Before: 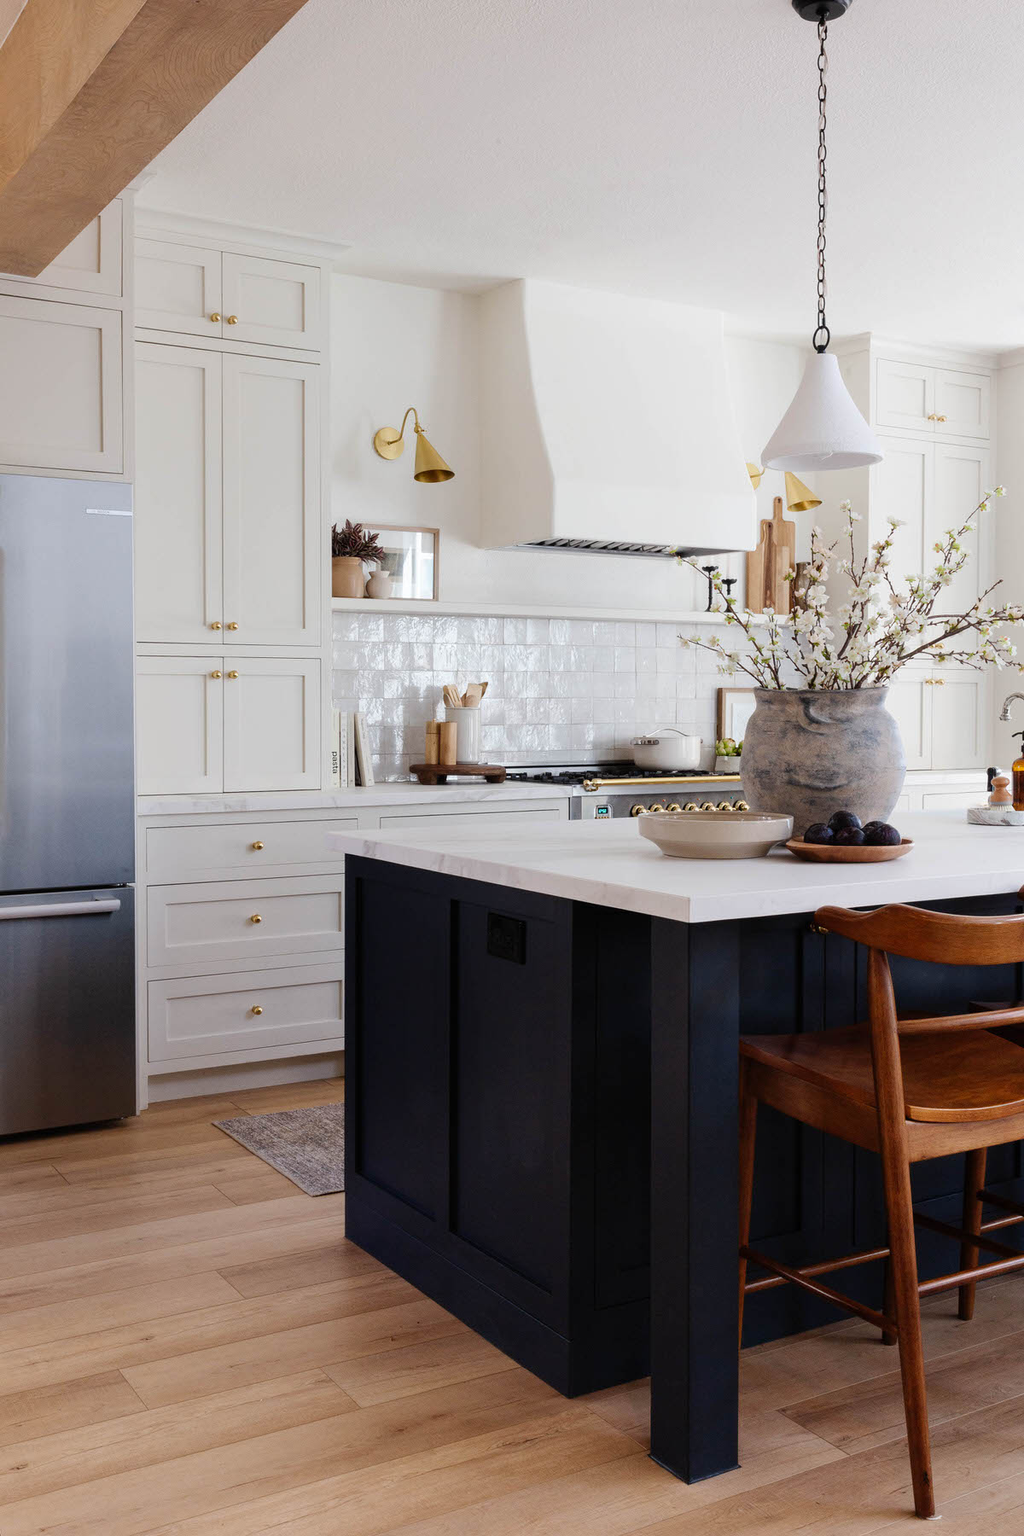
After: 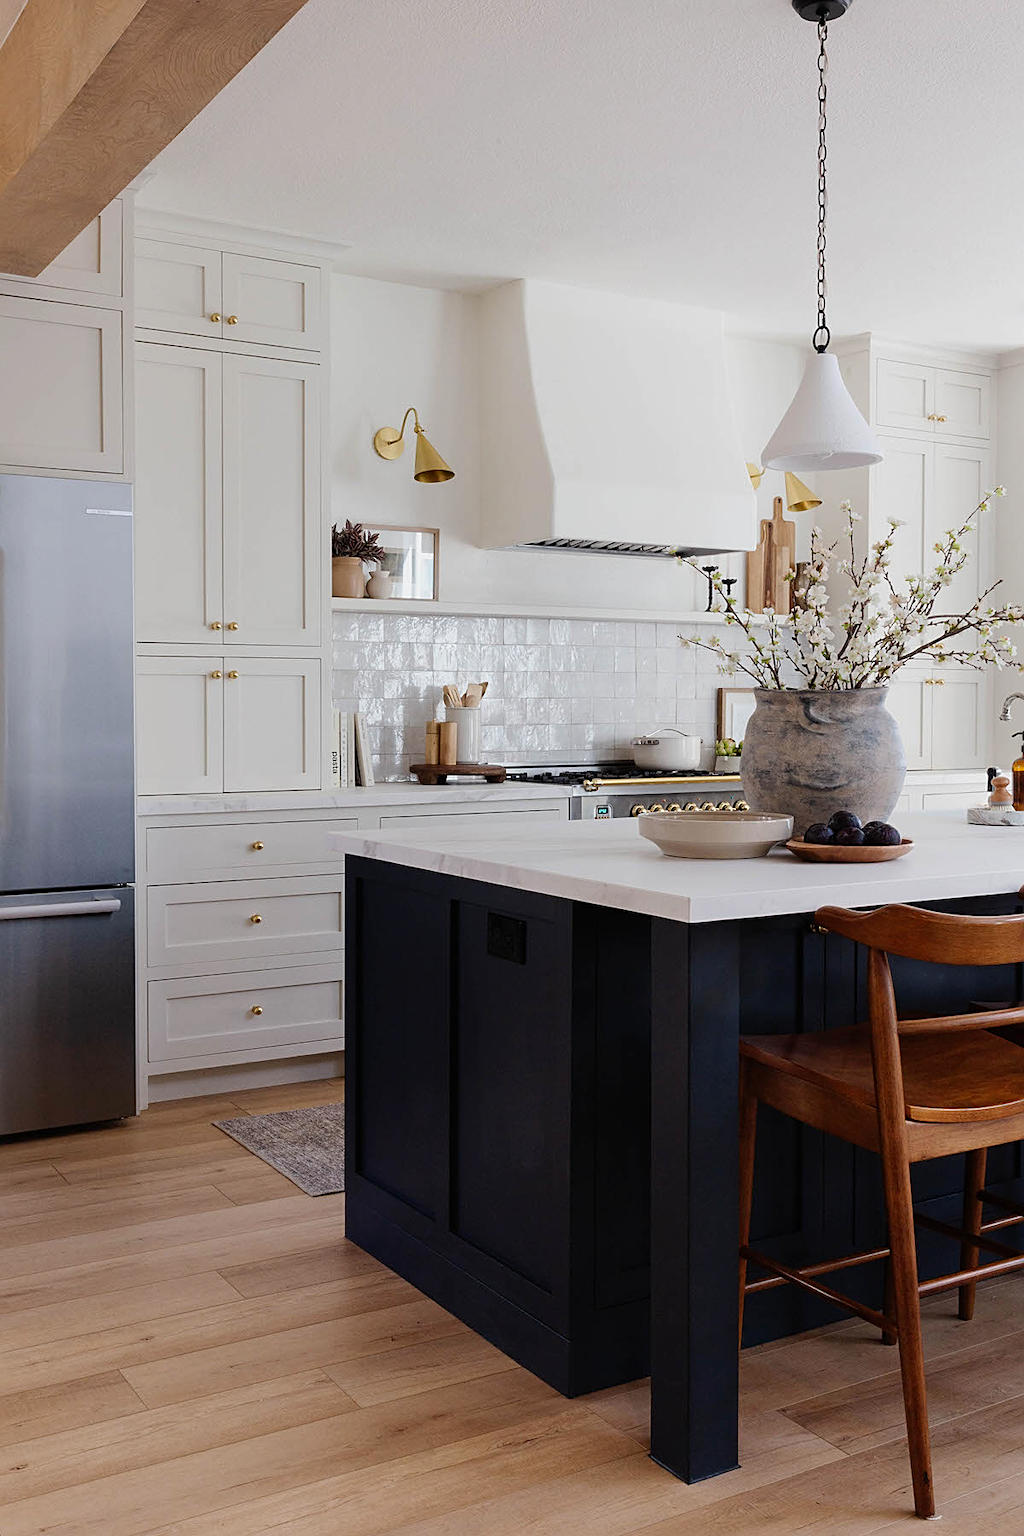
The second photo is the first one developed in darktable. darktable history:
exposure: exposure -0.177 EV, compensate highlight preservation false
sharpen: on, module defaults
